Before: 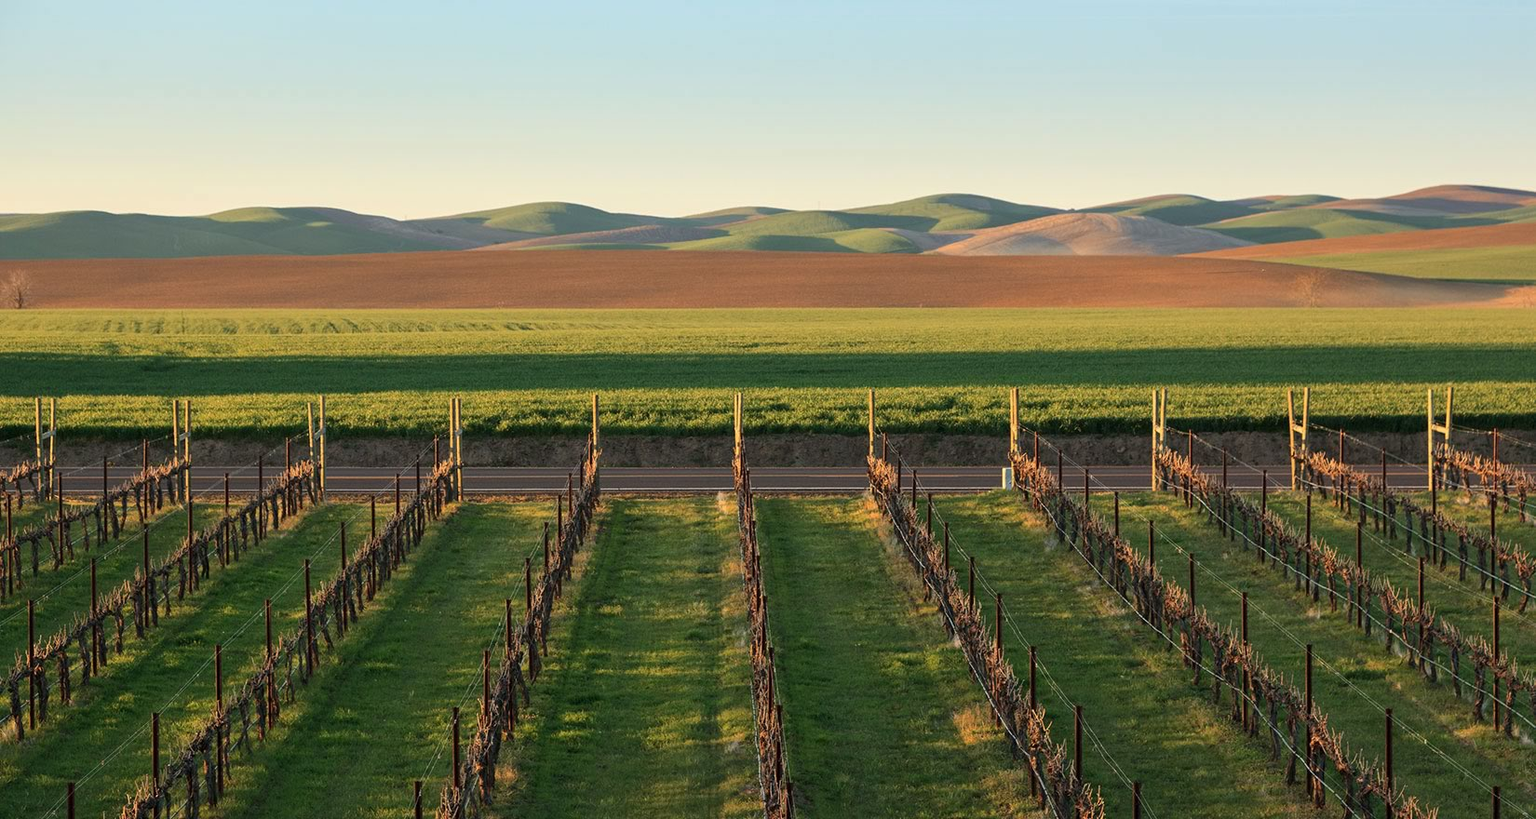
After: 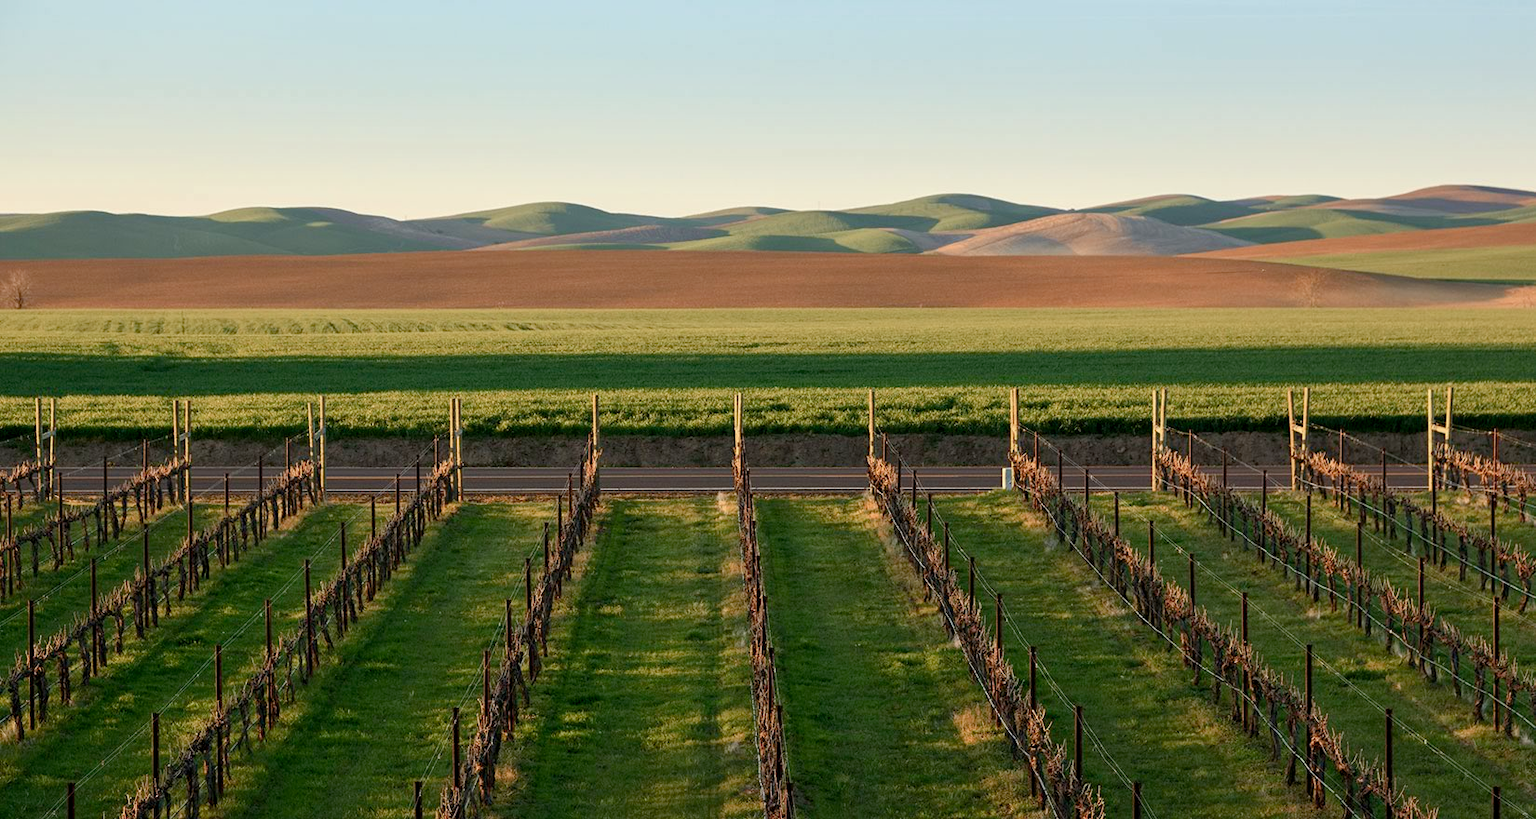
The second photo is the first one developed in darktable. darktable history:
color balance rgb: global offset › luminance -0.496%, perceptual saturation grading › global saturation 0.365%, perceptual saturation grading › highlights -30.911%, perceptual saturation grading › shadows 19.245%, global vibrance 20%
